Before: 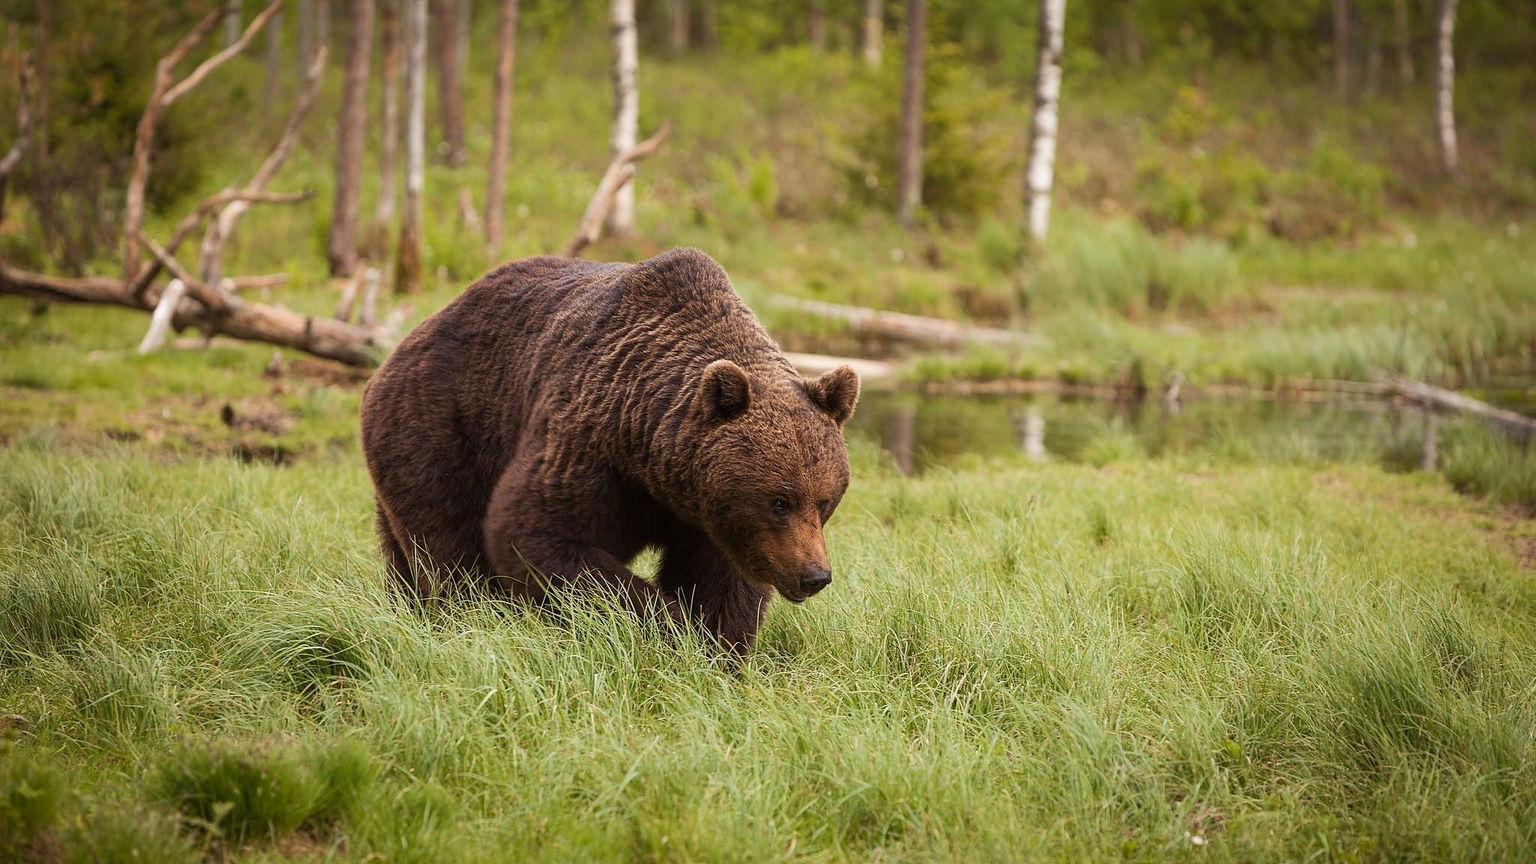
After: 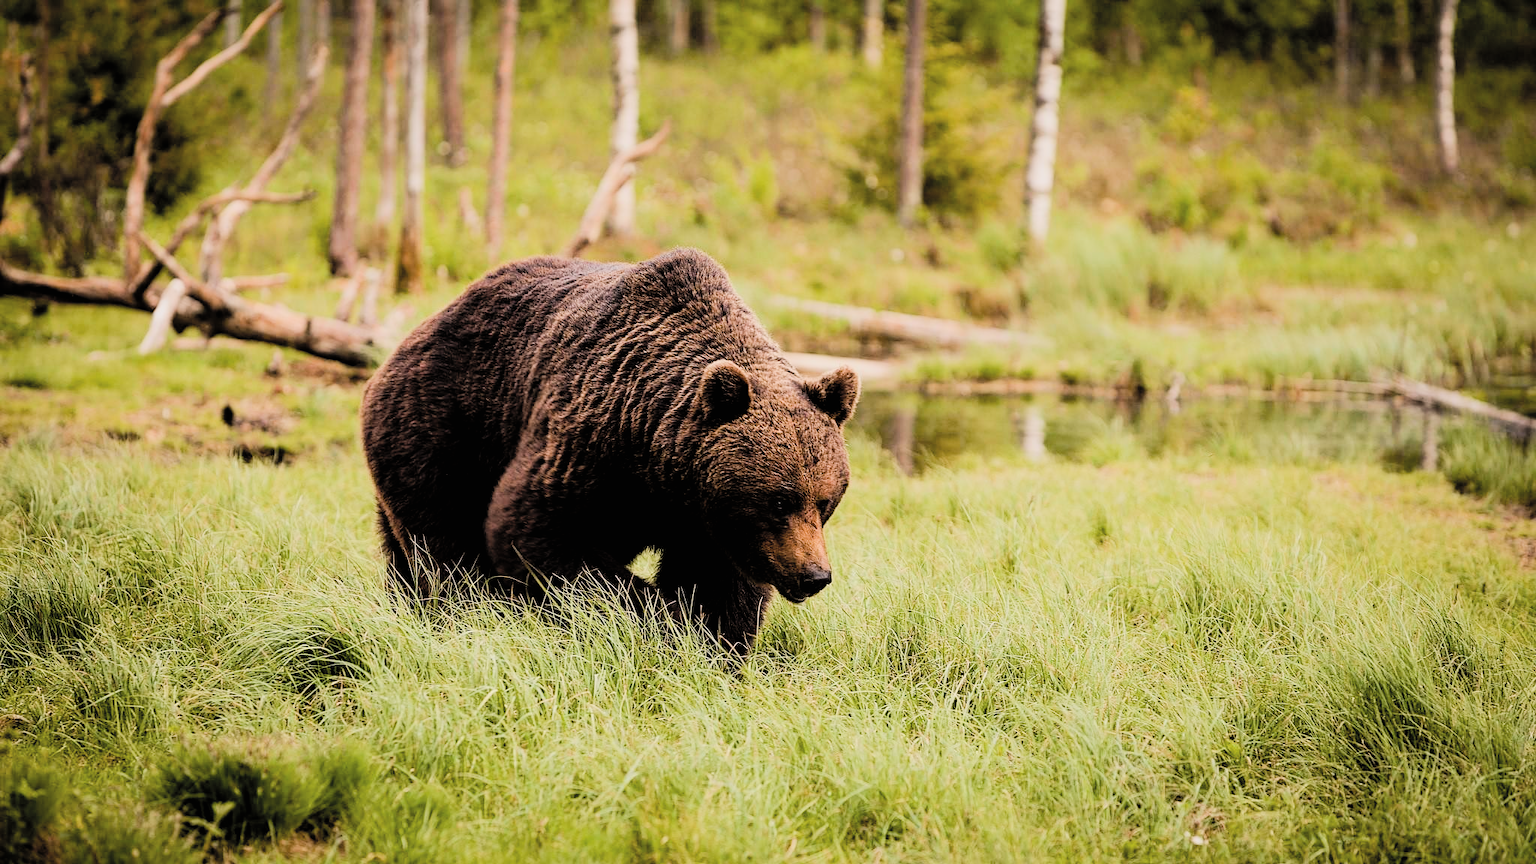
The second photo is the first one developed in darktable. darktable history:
contrast brightness saturation: brightness 0.136
filmic rgb: black relative exposure -4.08 EV, white relative exposure 5.11 EV, hardness 2.02, contrast 1.178
color balance rgb: highlights gain › chroma 1.405%, highlights gain › hue 51.51°, perceptual saturation grading › global saturation 20%, perceptual saturation grading › highlights -25.681%, perceptual saturation grading › shadows 24.836%
tone equalizer: -8 EV -0.774 EV, -7 EV -0.681 EV, -6 EV -0.595 EV, -5 EV -0.382 EV, -3 EV 0.373 EV, -2 EV 0.6 EV, -1 EV 0.695 EV, +0 EV 0.744 EV, edges refinement/feathering 500, mask exposure compensation -1.57 EV, preserve details no
